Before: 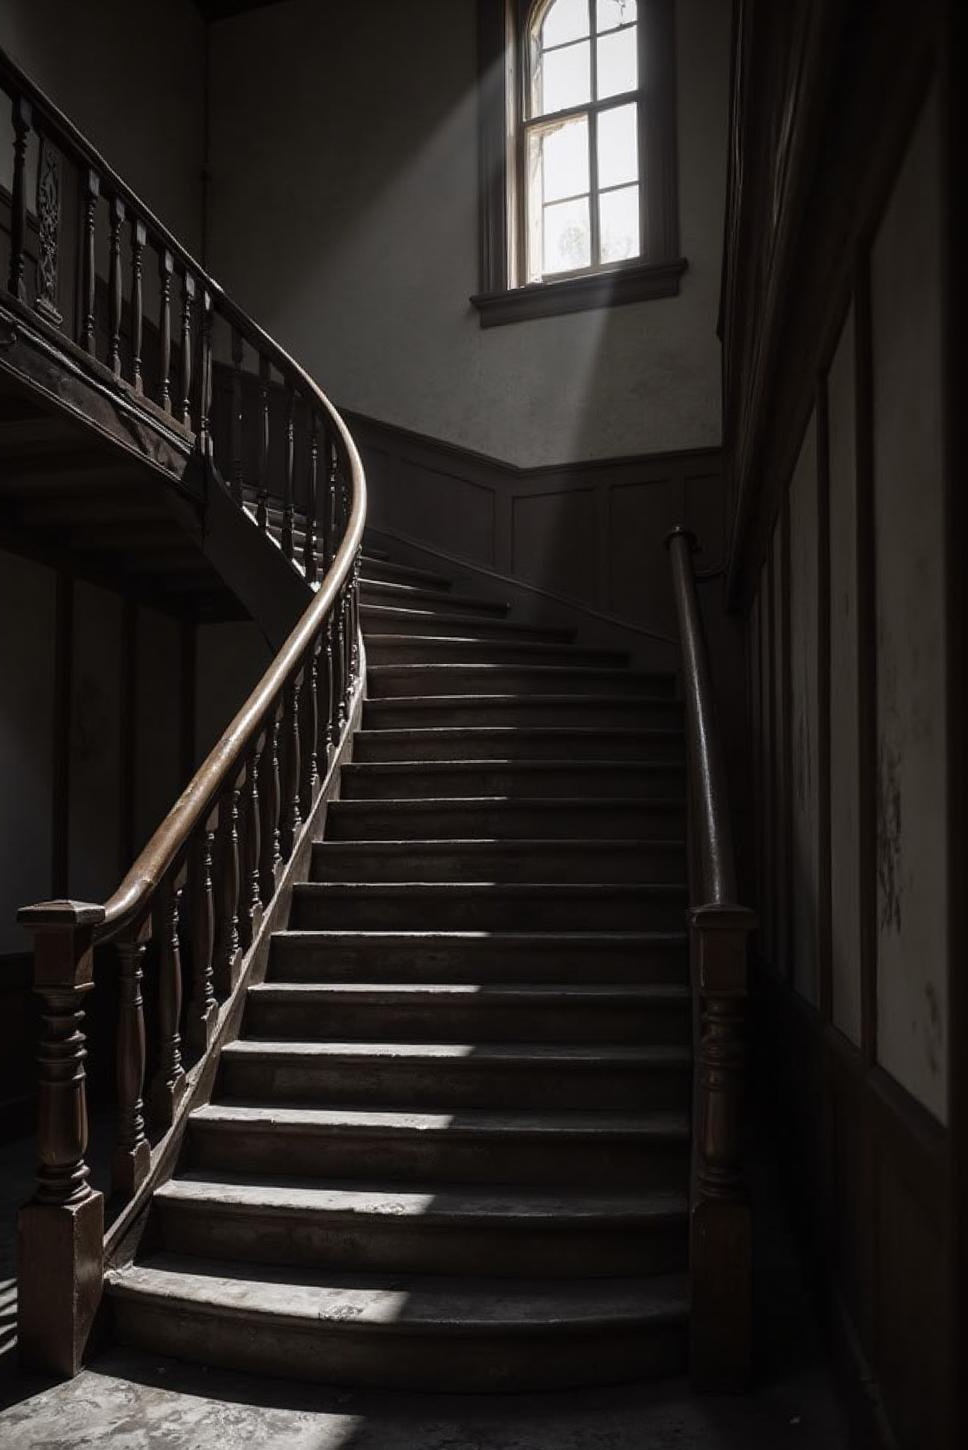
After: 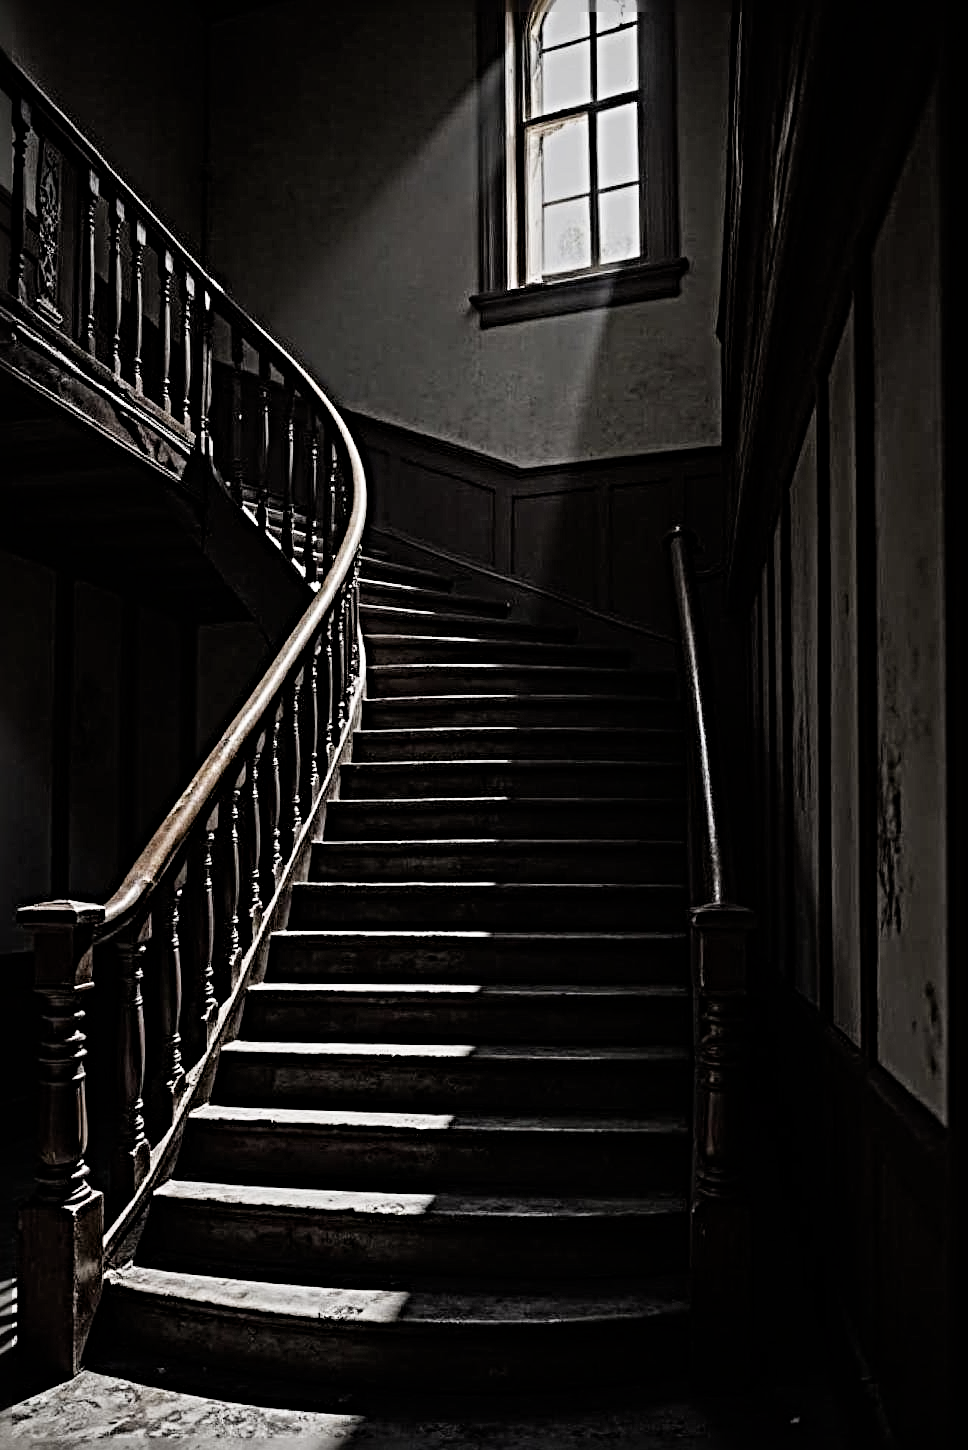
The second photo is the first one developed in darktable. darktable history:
sharpen: radius 6.279, amount 1.806, threshold 0.207
filmic rgb: black relative exposure -7.65 EV, white relative exposure 4.56 EV, hardness 3.61
